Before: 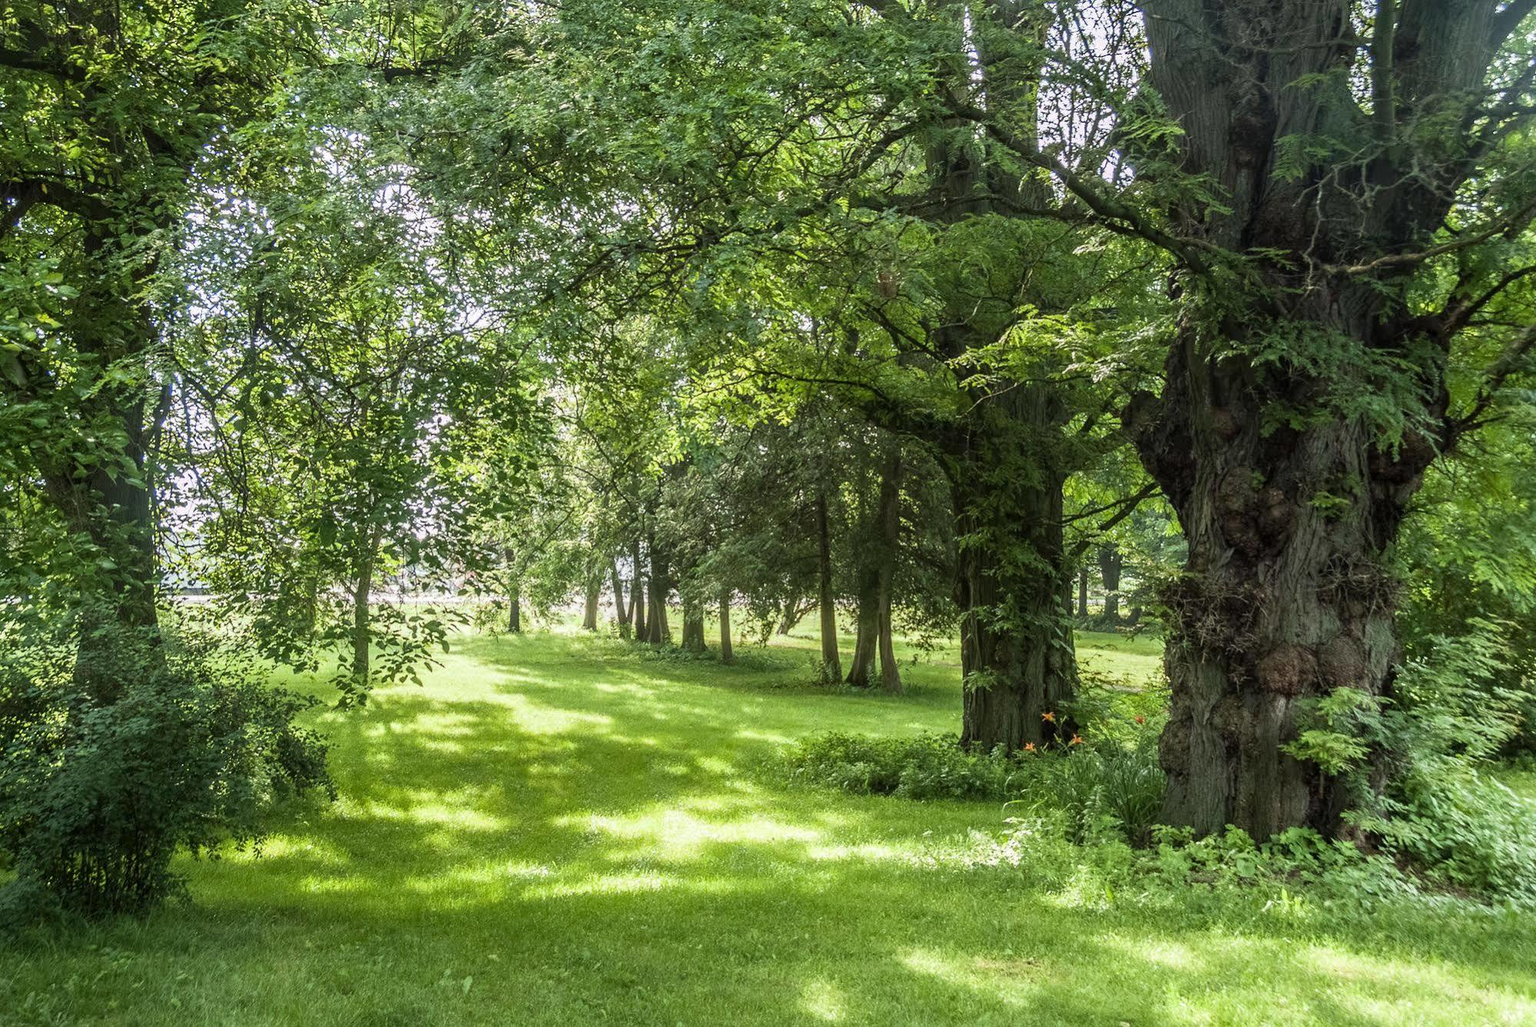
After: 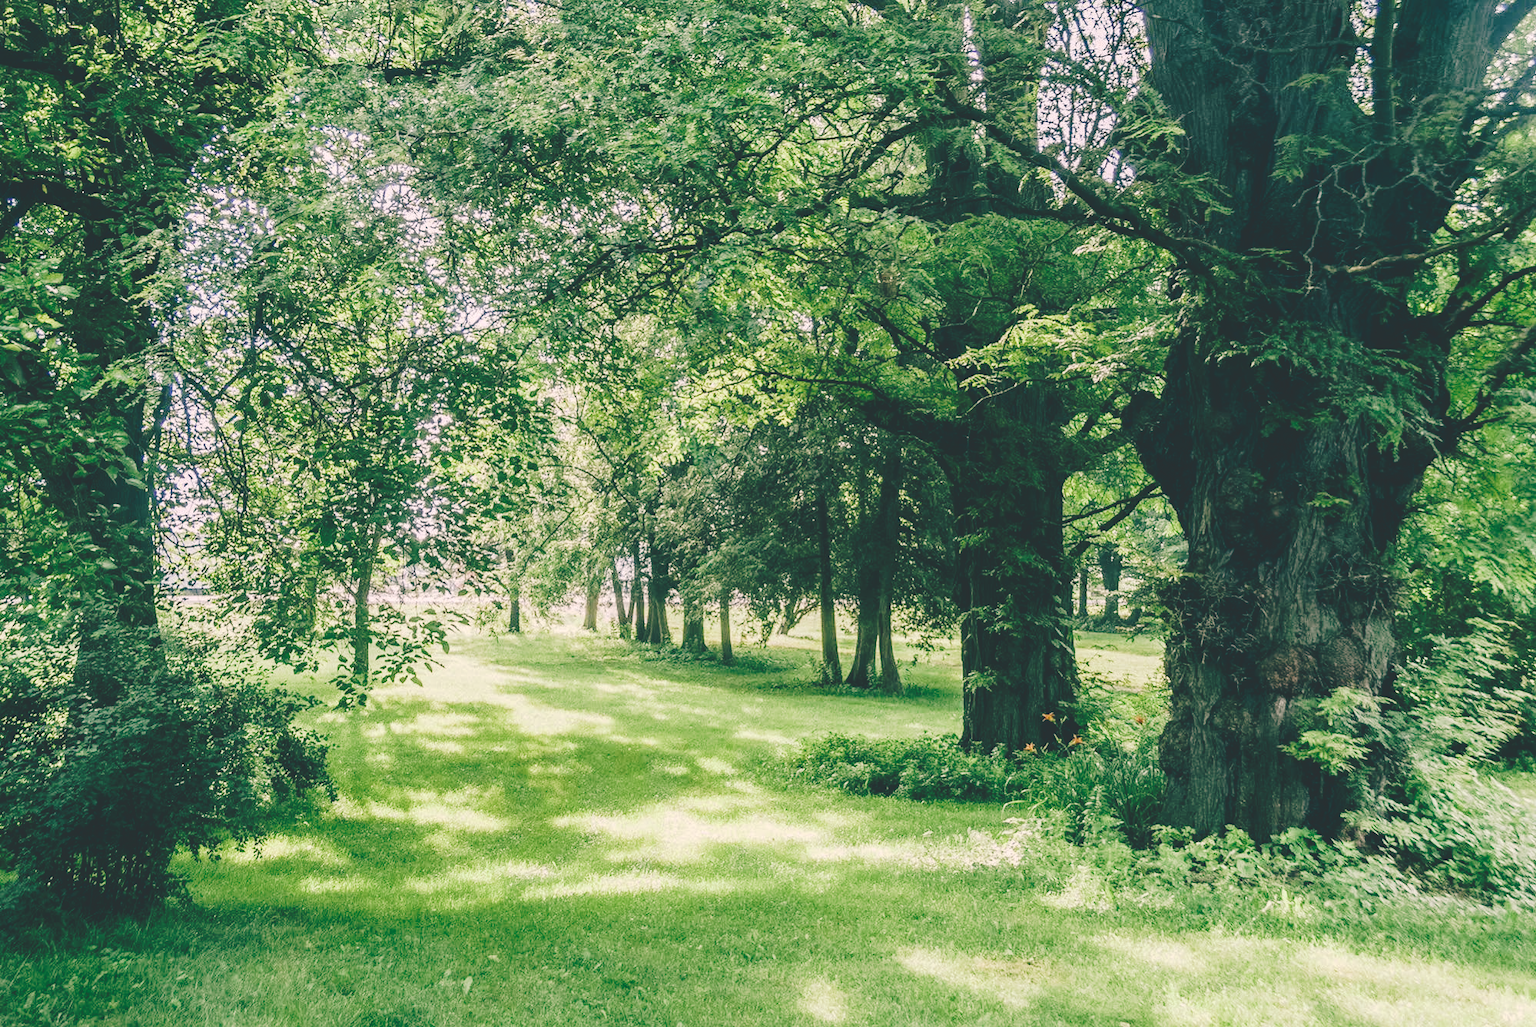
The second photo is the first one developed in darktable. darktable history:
tone curve: curves: ch0 [(0, 0) (0.003, 0.177) (0.011, 0.177) (0.025, 0.176) (0.044, 0.178) (0.069, 0.186) (0.1, 0.194) (0.136, 0.203) (0.177, 0.223) (0.224, 0.255) (0.277, 0.305) (0.335, 0.383) (0.399, 0.467) (0.468, 0.546) (0.543, 0.616) (0.623, 0.694) (0.709, 0.764) (0.801, 0.834) (0.898, 0.901) (1, 1)], preserve colors none
color look up table: target L [96.76, 92.9, 92.21, 92.69, 88.76, 81.3, 73.08, 66.41, 48.59, 27.17, 24.13, 201.21, 80.84, 82.27, 73.2, 63.57, 57.29, 58.88, 55.1, 60.72, 50.63, 43.34, 30.58, 28.85, 12.53, 5.687, 86.22, 77.73, 70.37, 72.82, 56.45, 58.86, 64.78, 55.16, 45.77, 44.4, 33.25, 33.86, 31.95, 15.79, 15.08, 4.566, 81.85, 69.54, 78.43, 67.85, 50.71, 52.44, 24.74], target a [-9.43, -6.361, -14.14, -20.18, -25.28, -12.28, -10.47, -50.71, -40.19, -25.62, -27.25, 0, 19.98, 11.32, 23.71, 26.9, 39.96, 7.647, 61.12, 1.3, 47.33, 66.33, 0.345, 28.34, 3.42, -16.35, 18.24, 36.96, 21.17, 38.63, 16.75, 72.49, 65.08, 56.61, 39.46, 28.27, 12.77, 50.63, 33.46, -27.23, 17.04, -10.5, -9.88, 0.849, -20.15, -2.01, -2.461, -19.37, -1.79], target b [37.94, 14.33, 4.007, 19.2, 30.55, 23.27, 61.31, 41.48, 22.32, 15.86, -2.399, -0.001, 27.7, 61.87, 13.45, 55.61, 21.7, 5.072, 39.34, 34.17, 50.36, 17.64, 0.111, 26.53, 4.292, -13.06, -3.871, -18.22, -31.54, 3.387, -17.81, -18.77, -36.76, -9.894, -31.94, -73.02, -53.44, -58.76, -8.608, -8.153, -40.68, -27.12, -12.6, -17.4, 0.618, -2.205, -52.14, -26.88, -30.39], num patches 49
